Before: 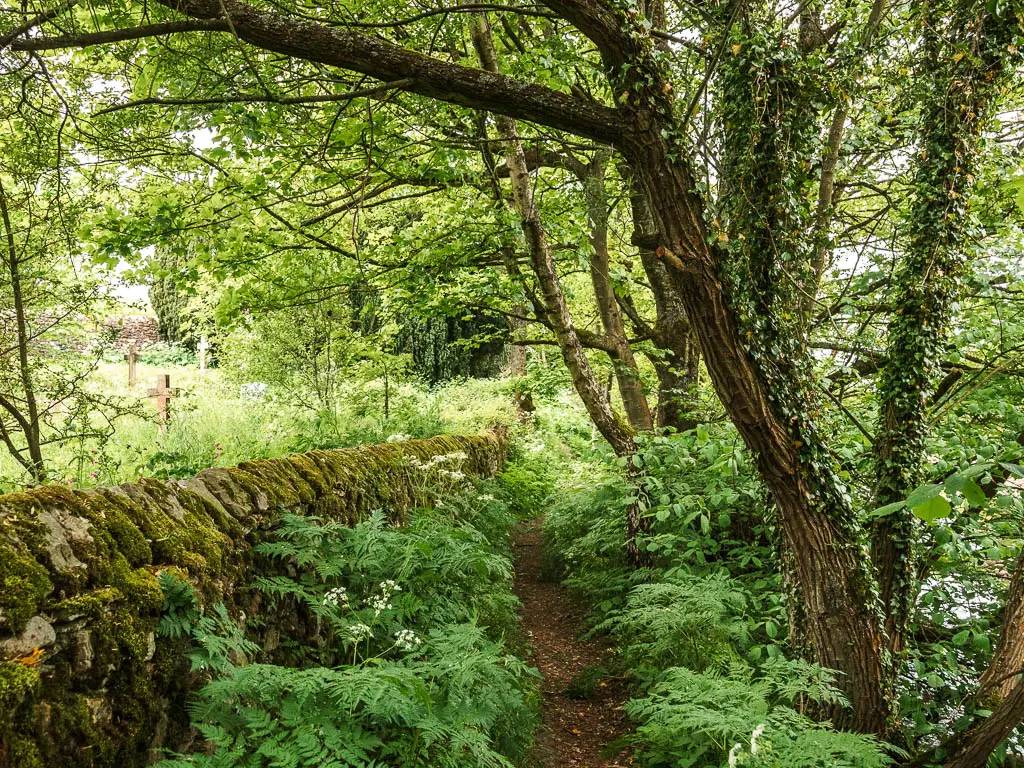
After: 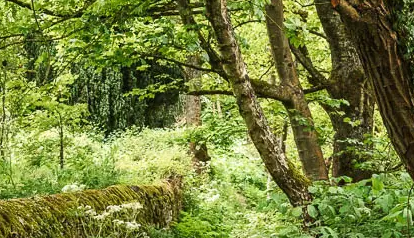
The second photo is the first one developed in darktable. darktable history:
crop: left 31.767%, top 32.652%, right 27.781%, bottom 36.35%
shadows and highlights: low approximation 0.01, soften with gaussian
